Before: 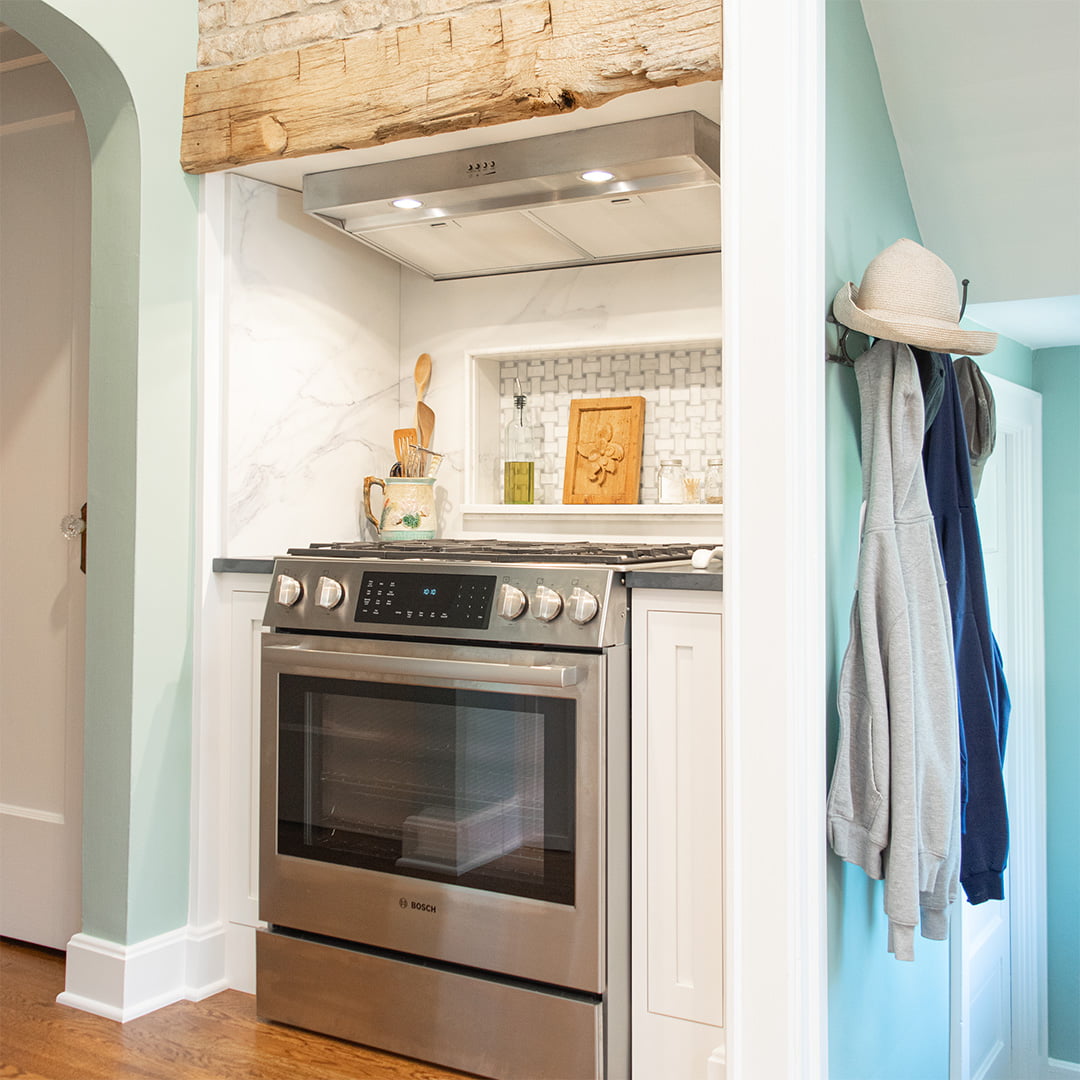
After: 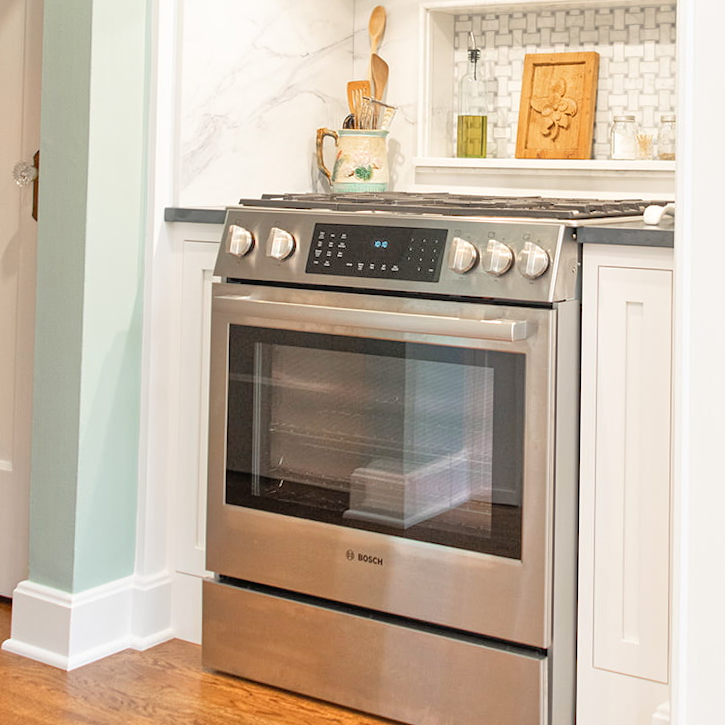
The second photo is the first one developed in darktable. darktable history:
contrast brightness saturation: contrast 0.07
tone equalizer: -7 EV 0.15 EV, -6 EV 0.6 EV, -5 EV 1.15 EV, -4 EV 1.33 EV, -3 EV 1.15 EV, -2 EV 0.6 EV, -1 EV 0.15 EV, mask exposure compensation -0.5 EV
crop and rotate: angle -0.82°, left 3.85%, top 31.828%, right 27.992%
